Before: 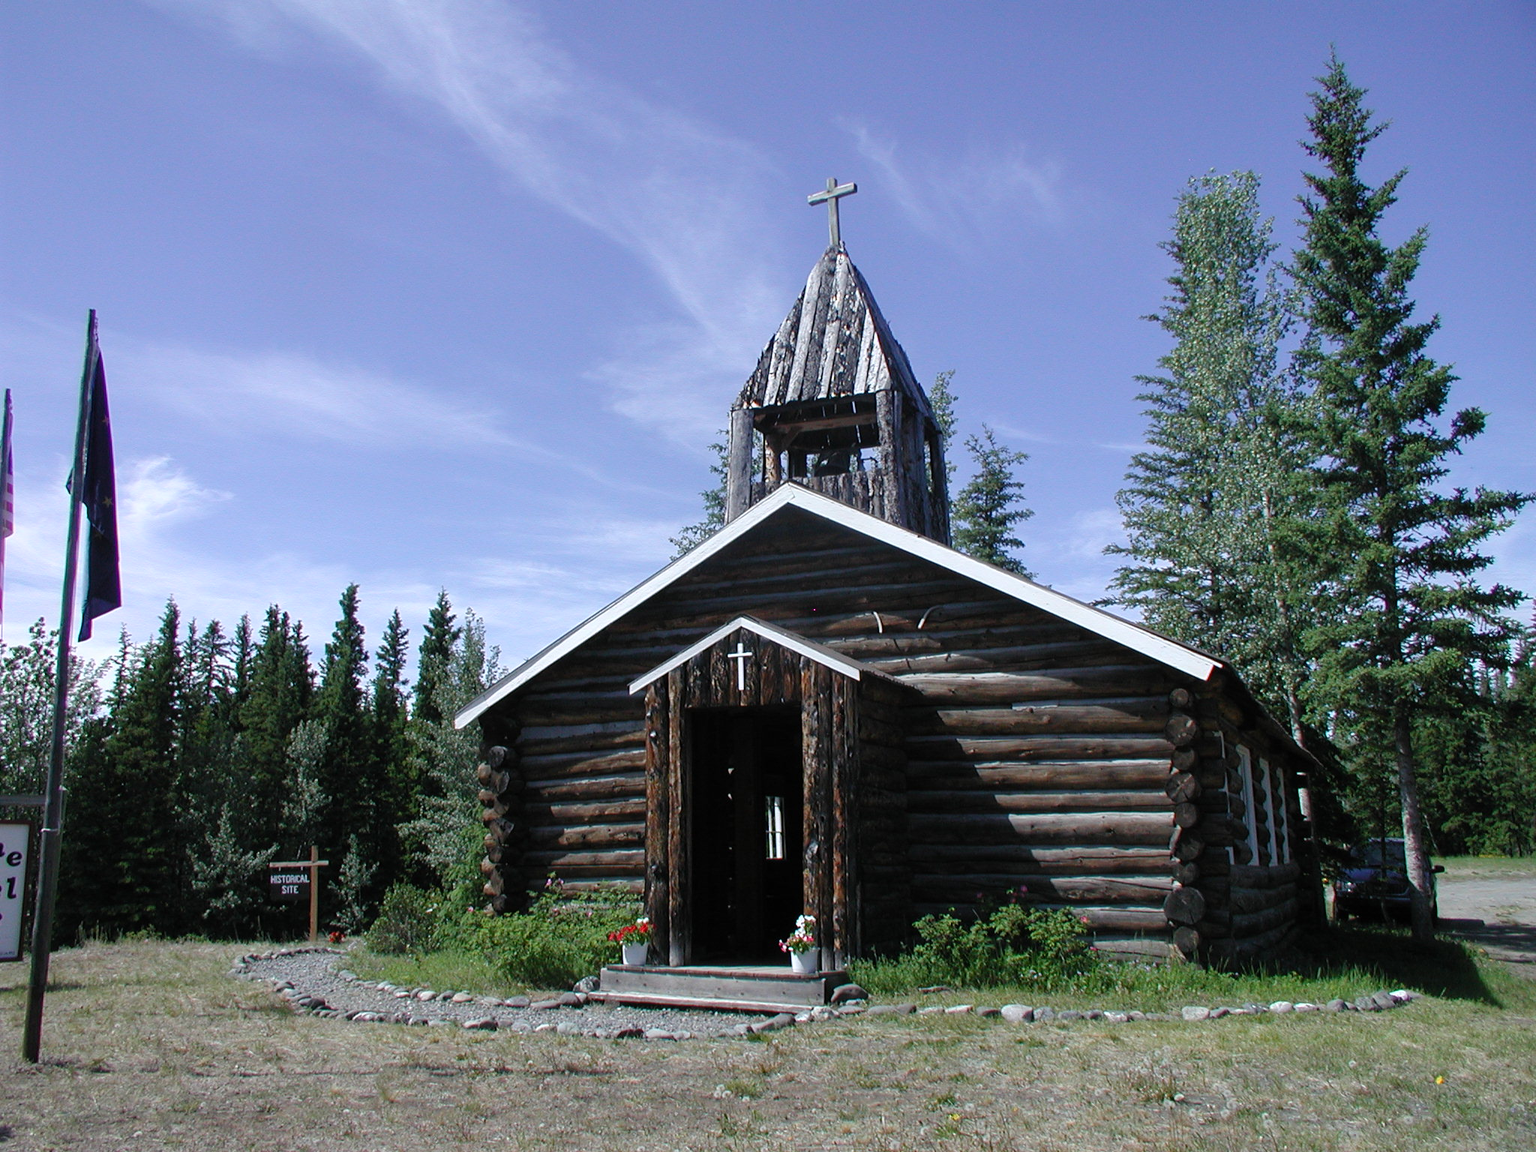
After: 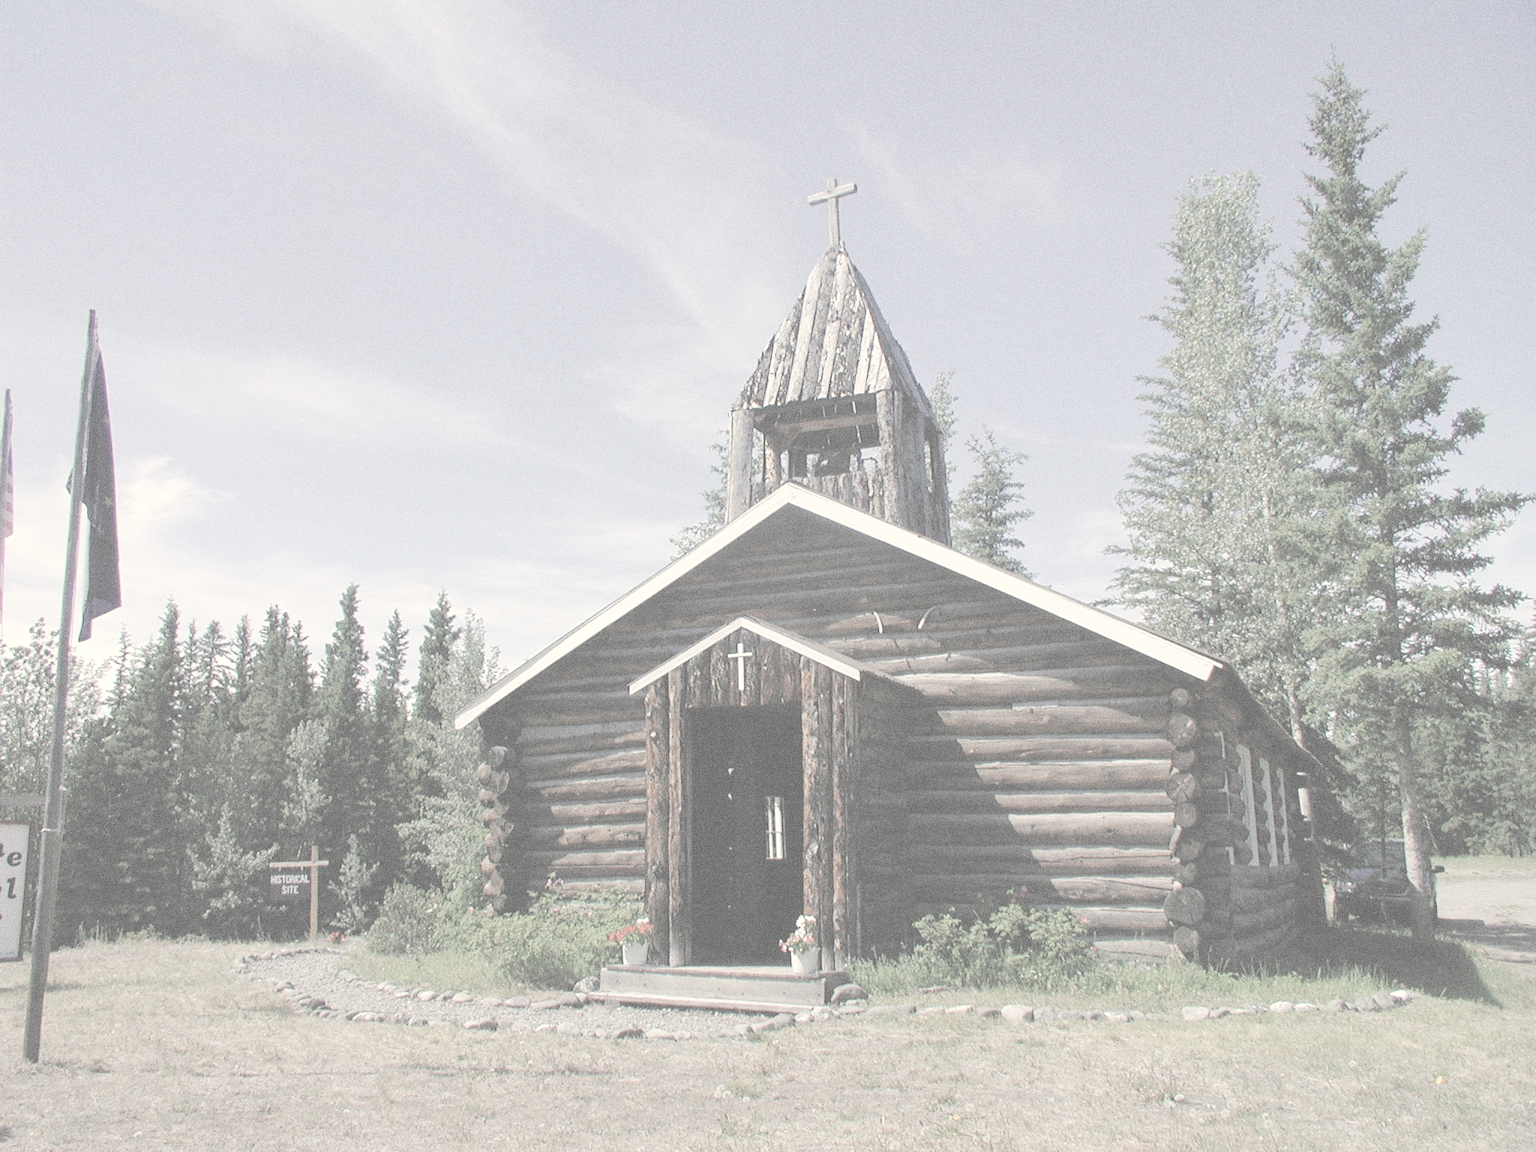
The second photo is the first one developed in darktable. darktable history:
contrast brightness saturation: contrast -0.32, brightness 0.75, saturation -0.78
exposure: black level correction 0, exposure 0.9 EV, compensate exposure bias true, compensate highlight preservation false
grain: coarseness 0.09 ISO, strength 40%
white balance: red 1.123, blue 0.83
